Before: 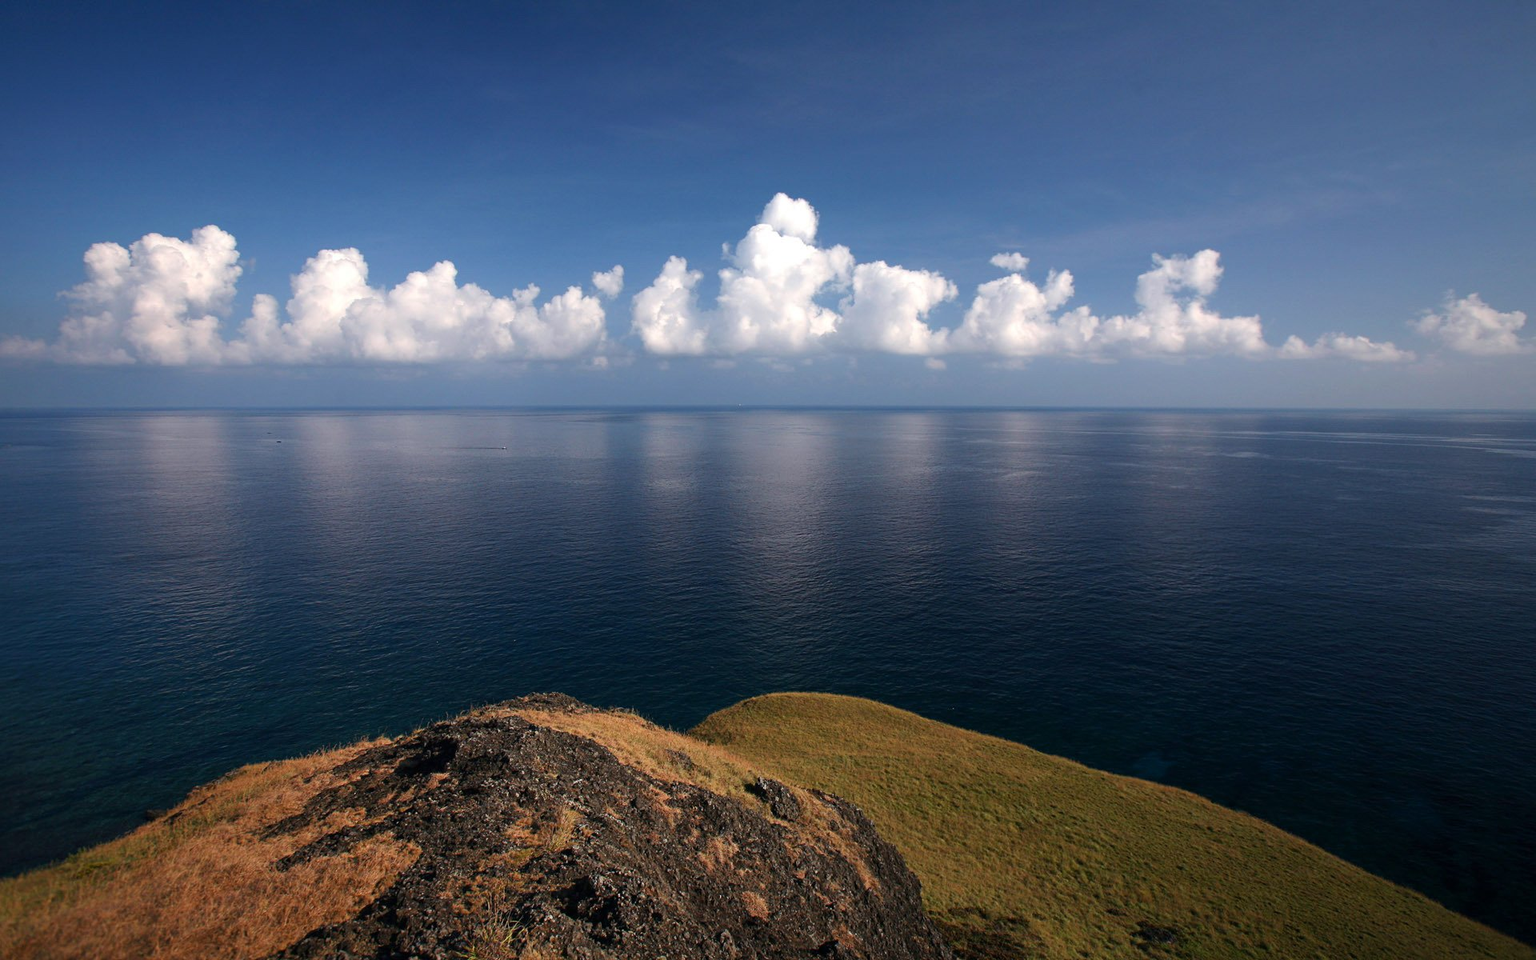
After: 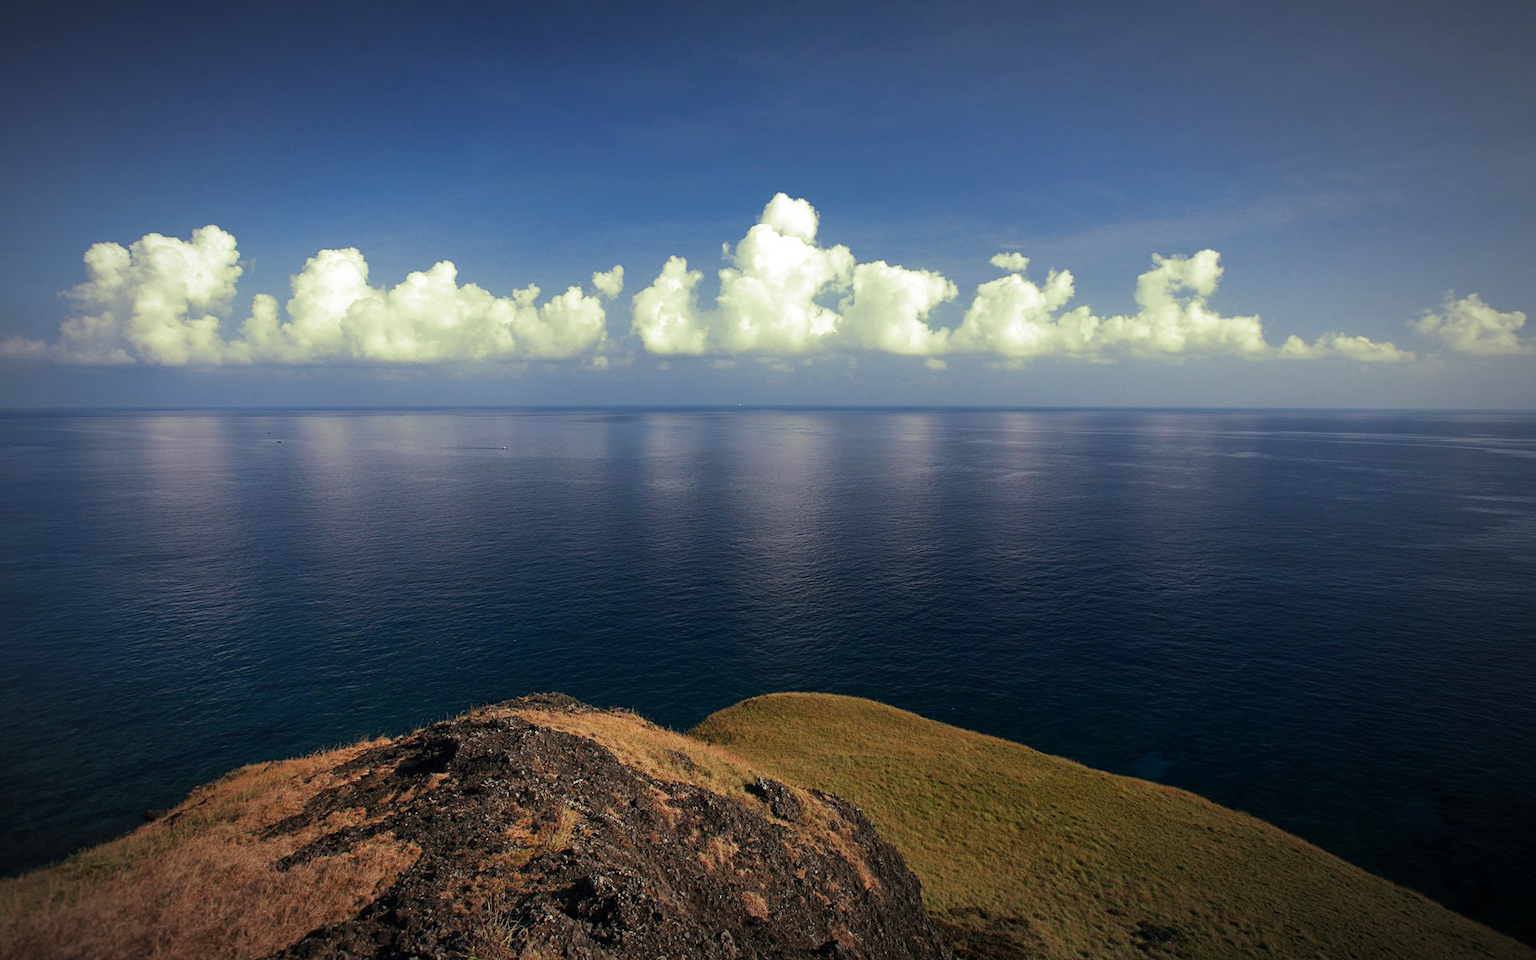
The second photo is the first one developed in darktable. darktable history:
split-toning: shadows › hue 290.82°, shadows › saturation 0.34, highlights › saturation 0.38, balance 0, compress 50%
vignetting: fall-off radius 70%, automatic ratio true
